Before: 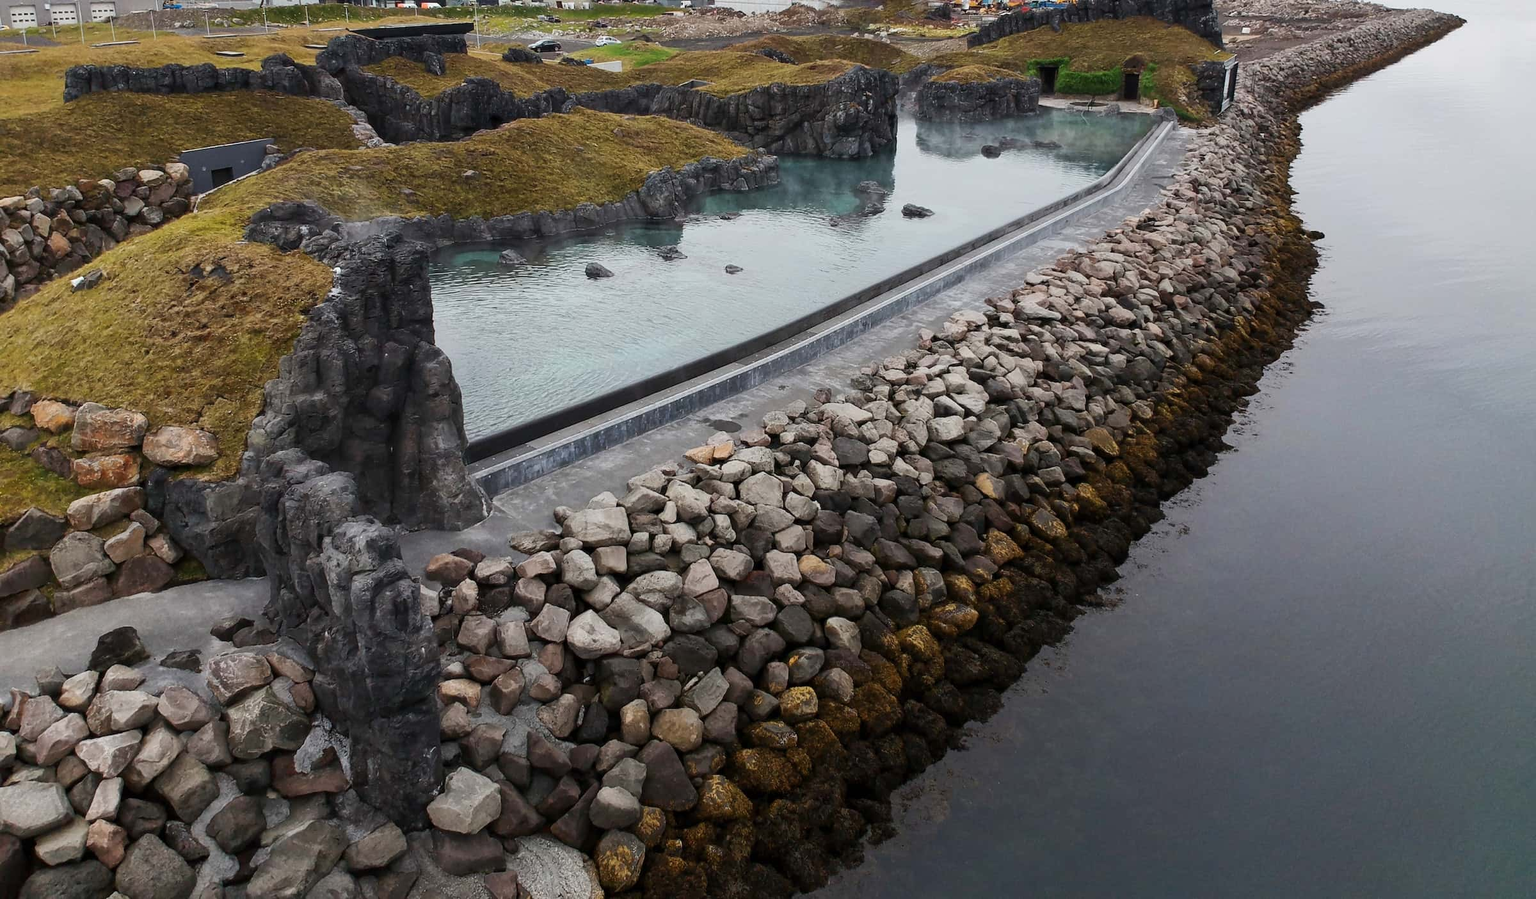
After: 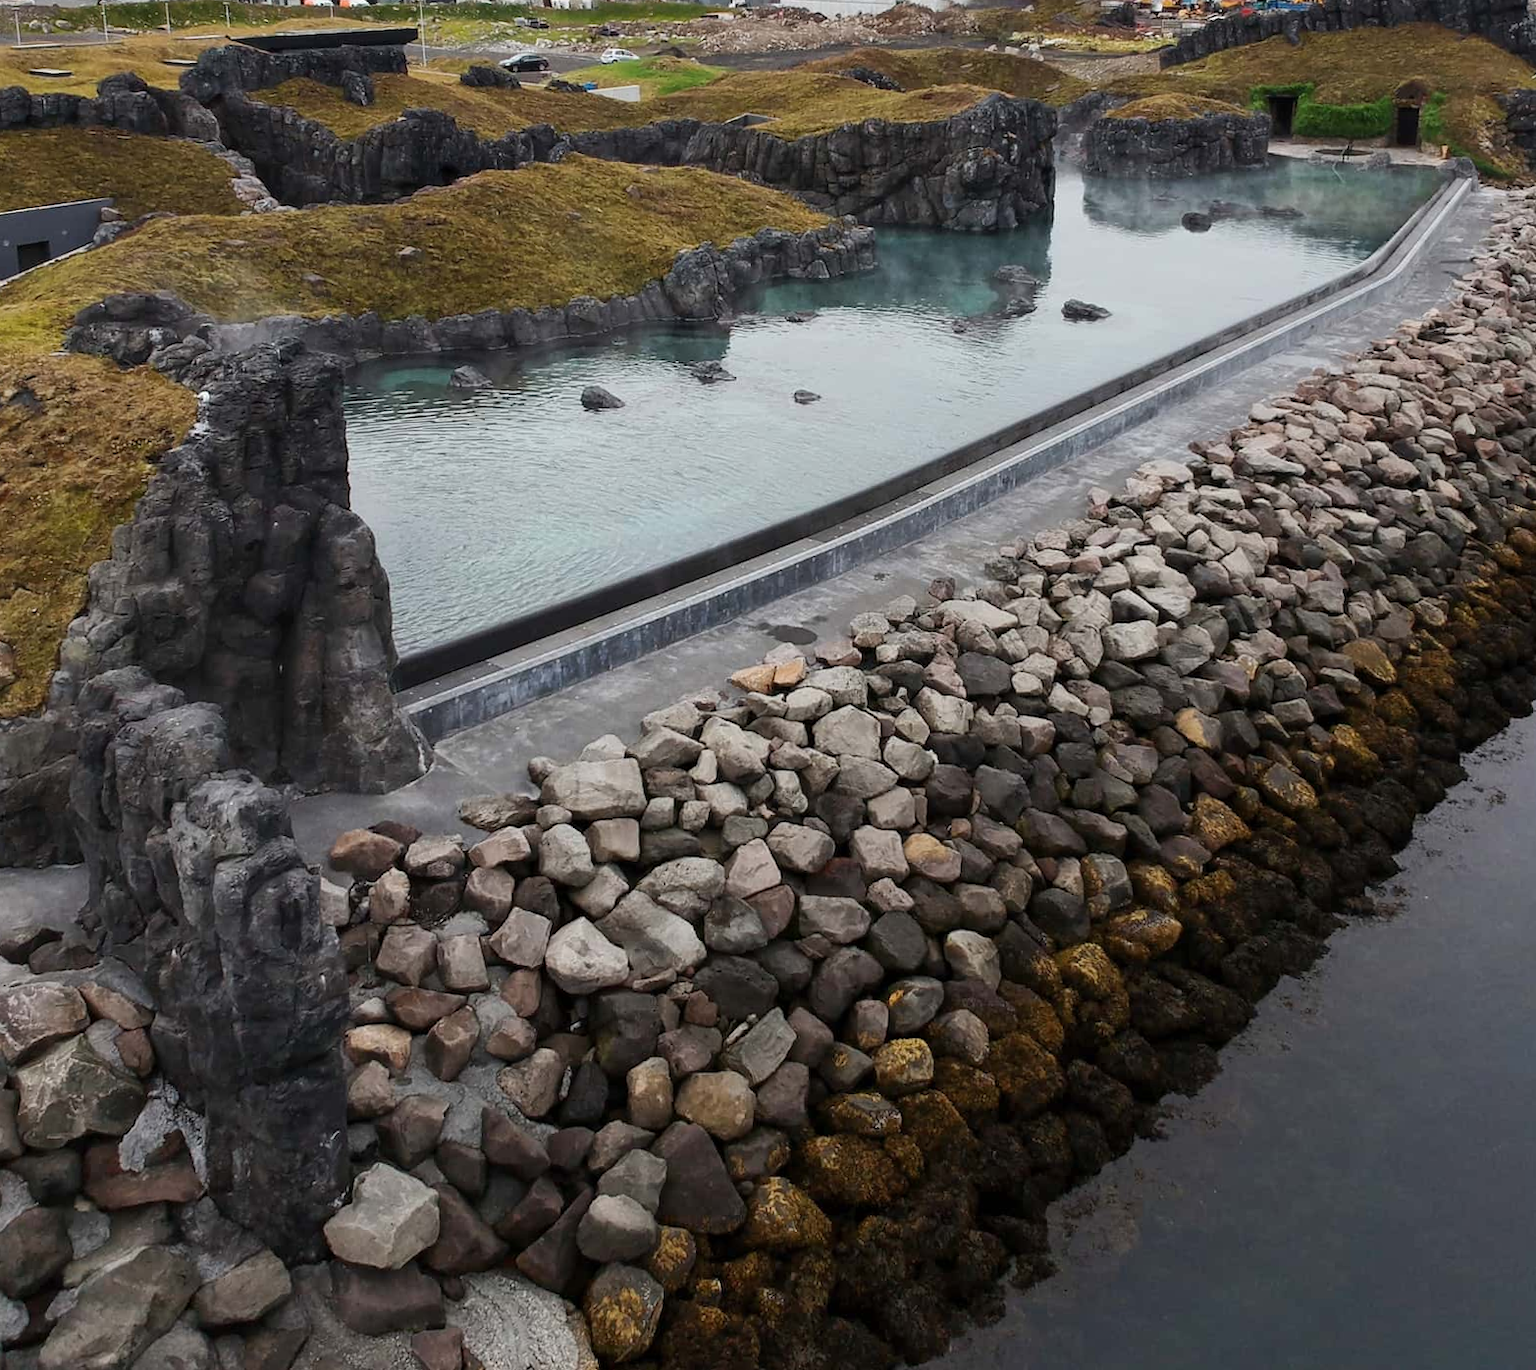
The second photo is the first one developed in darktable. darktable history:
crop and rotate: left 12.648%, right 20.685%
rotate and perspective: rotation 0.226°, lens shift (vertical) -0.042, crop left 0.023, crop right 0.982, crop top 0.006, crop bottom 0.994
